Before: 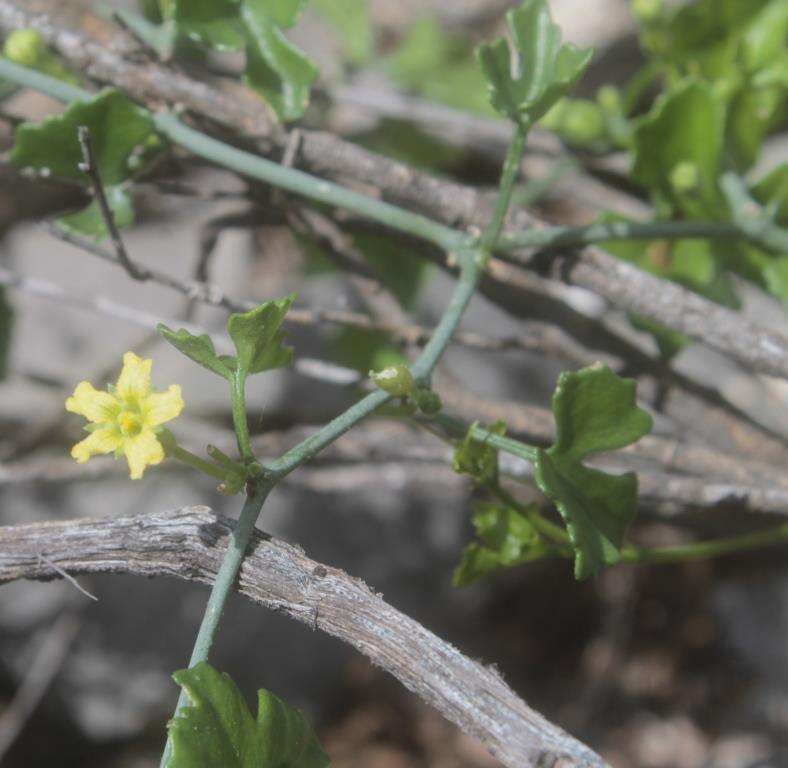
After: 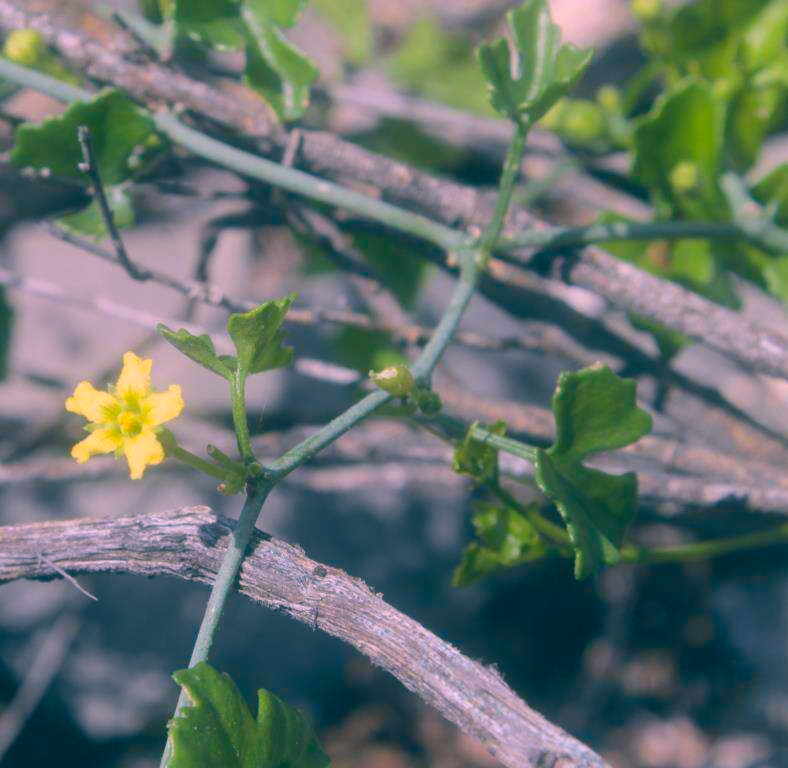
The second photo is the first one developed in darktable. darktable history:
color correction: highlights a* 17.33, highlights b* 0.262, shadows a* -15.19, shadows b* -14.13, saturation 1.45
